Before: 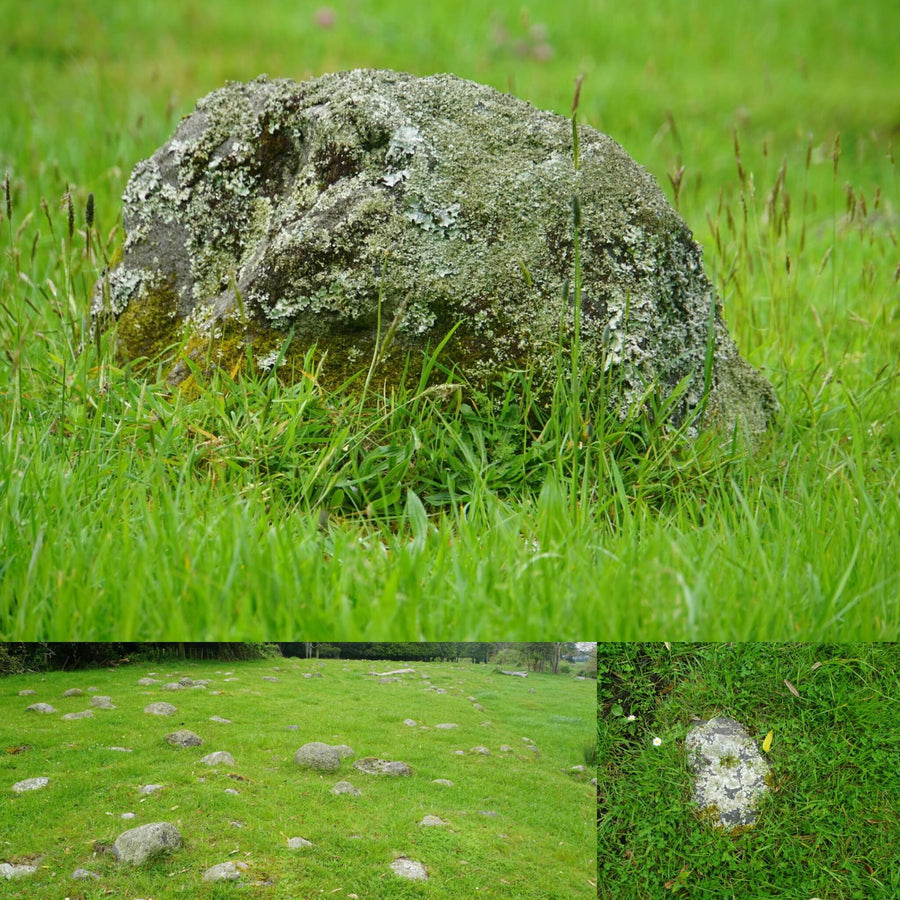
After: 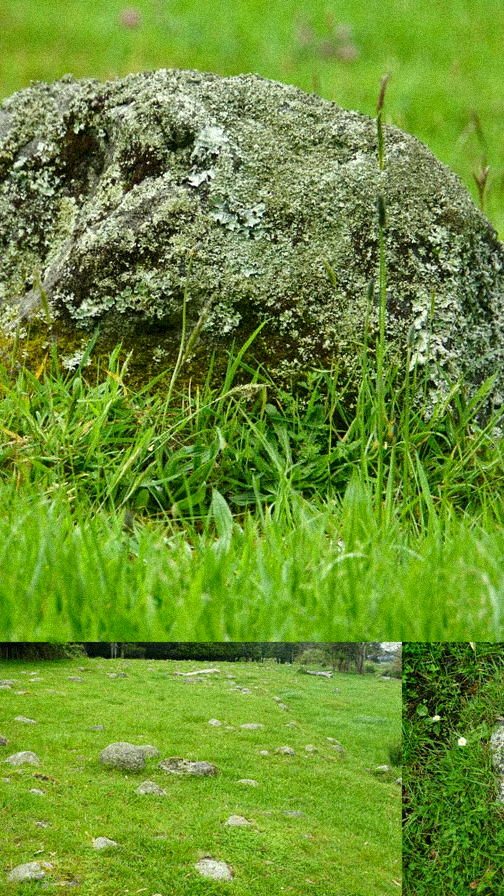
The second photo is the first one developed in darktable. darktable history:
local contrast: mode bilateral grid, contrast 25, coarseness 60, detail 151%, midtone range 0.2
color correction: highlights a* -4.28, highlights b* 6.53
crop: left 21.674%, right 22.086%
grain: strength 35%, mid-tones bias 0%
